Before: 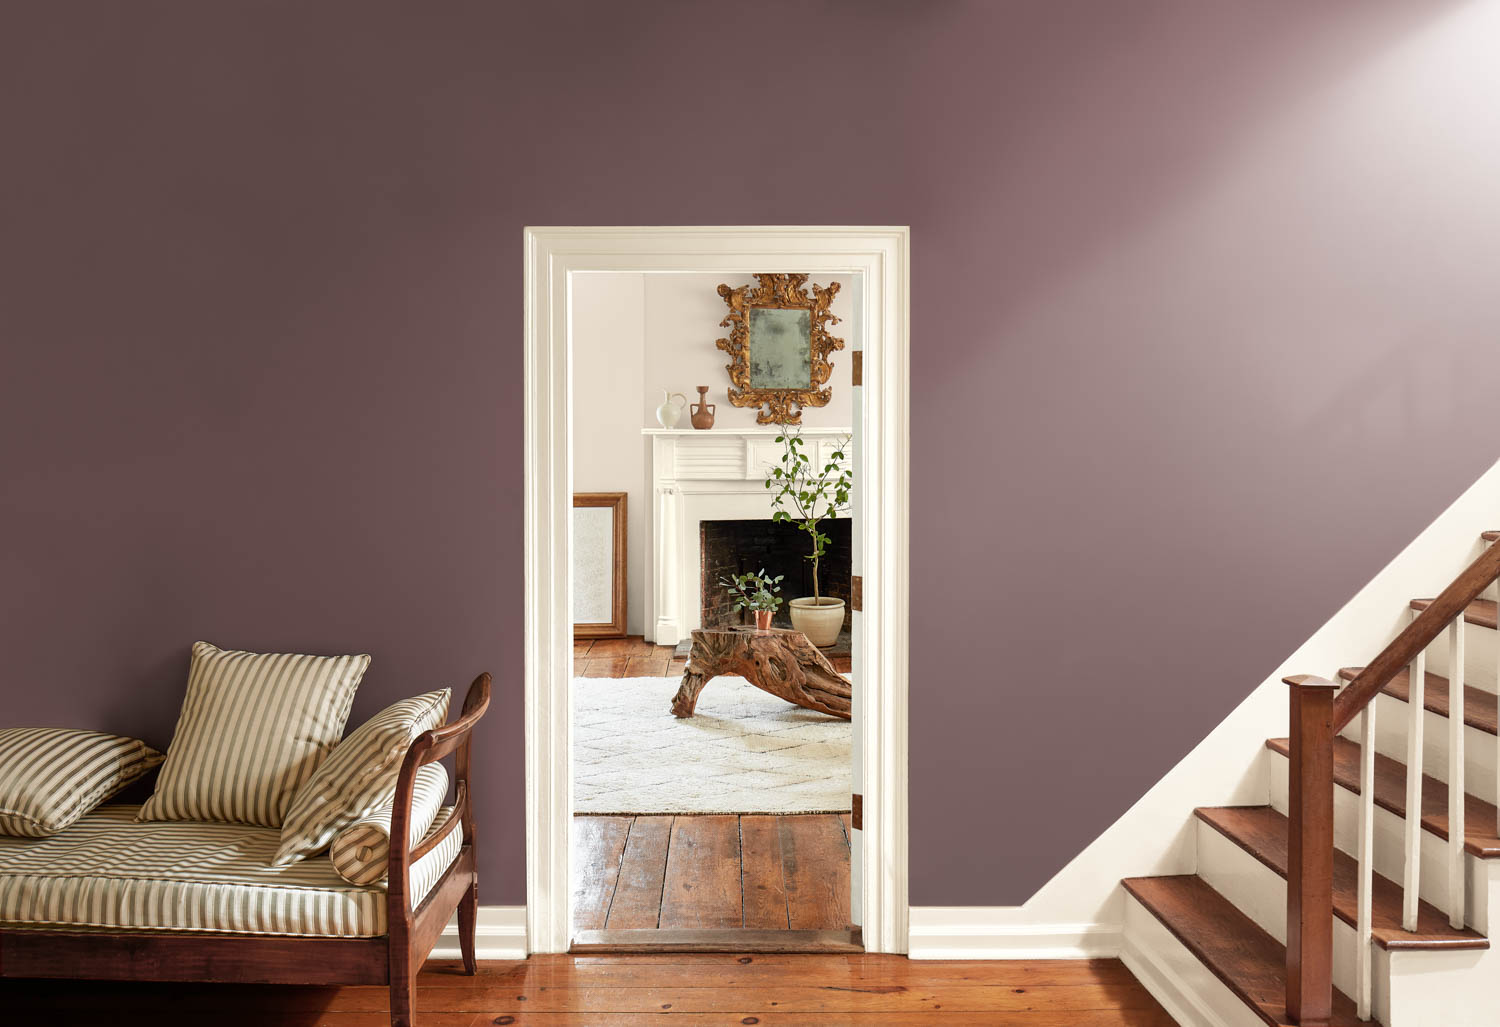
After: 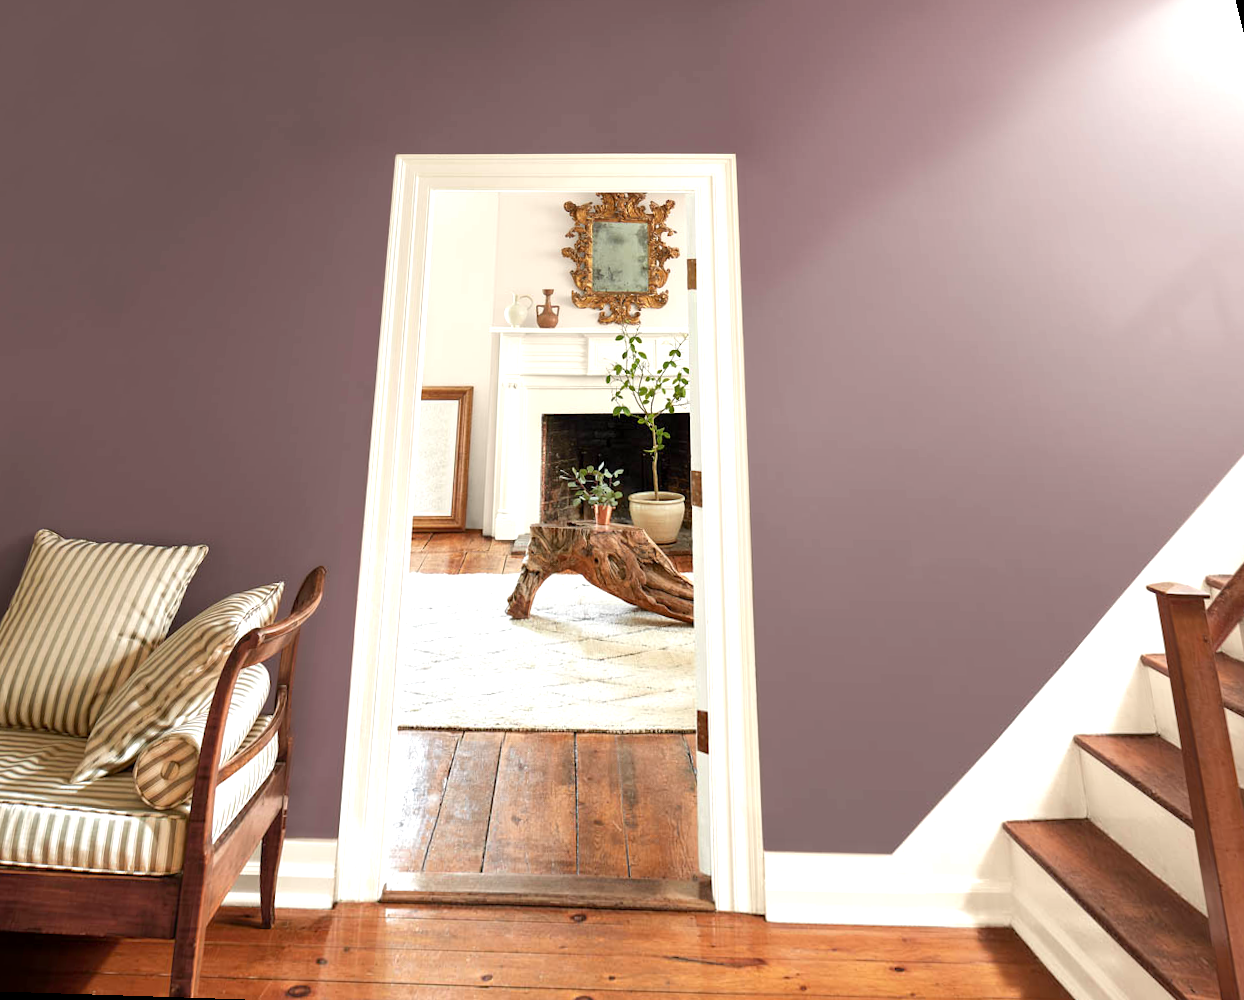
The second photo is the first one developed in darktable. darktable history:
exposure: black level correction 0.001, exposure 0.5 EV, compensate exposure bias true, compensate highlight preservation false
rotate and perspective: rotation 0.72°, lens shift (vertical) -0.352, lens shift (horizontal) -0.051, crop left 0.152, crop right 0.859, crop top 0.019, crop bottom 0.964
